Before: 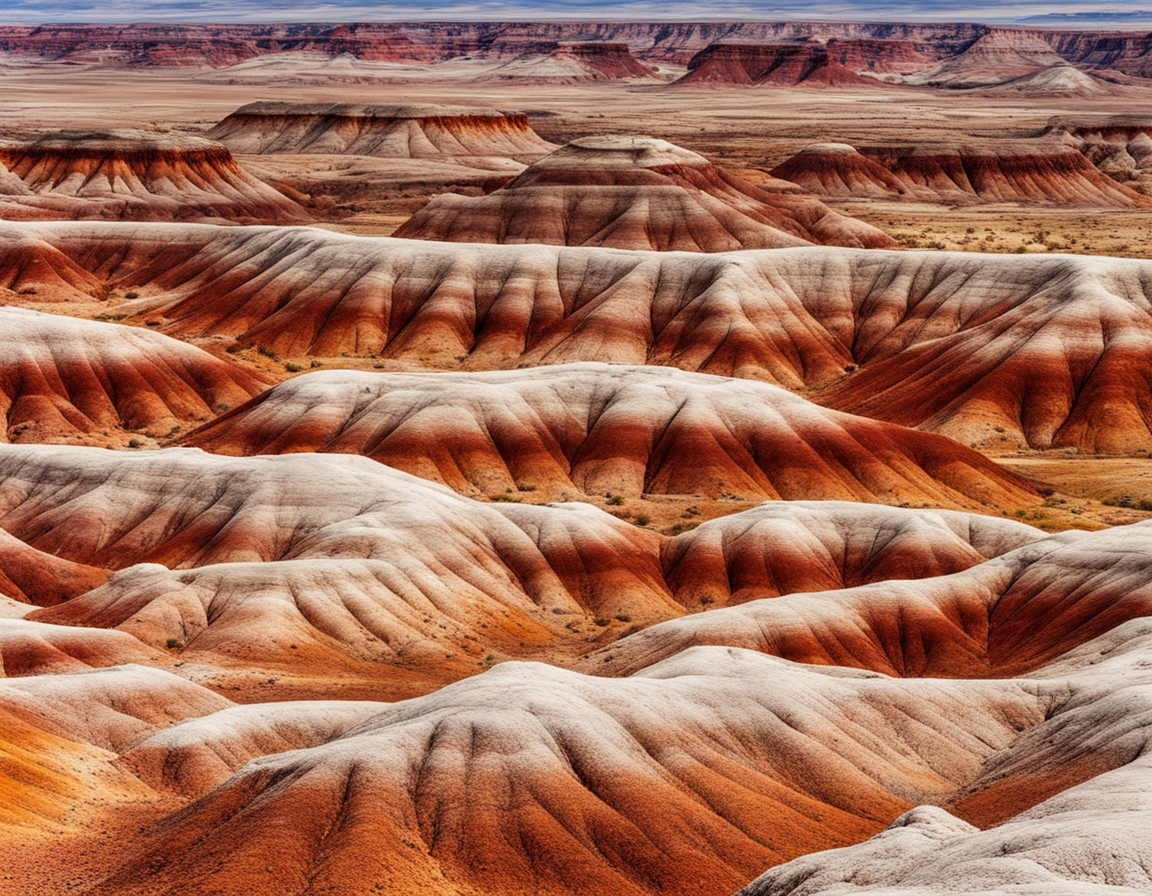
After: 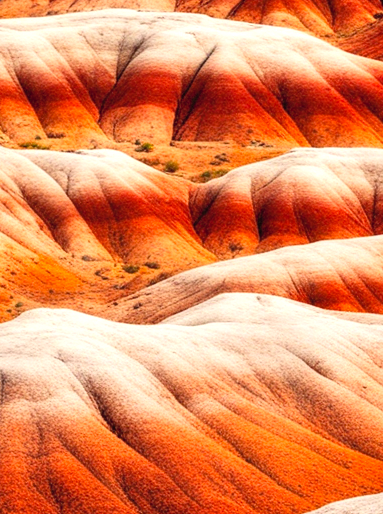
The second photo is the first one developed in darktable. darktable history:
crop: left 40.929%, top 39.462%, right 25.786%, bottom 3.159%
contrast brightness saturation: contrast 0.067, brightness 0.172, saturation 0.399
color balance rgb: perceptual saturation grading › global saturation 0.728%, saturation formula JzAzBz (2021)
exposure: black level correction 0.001, exposure 0.499 EV, compensate highlight preservation false
